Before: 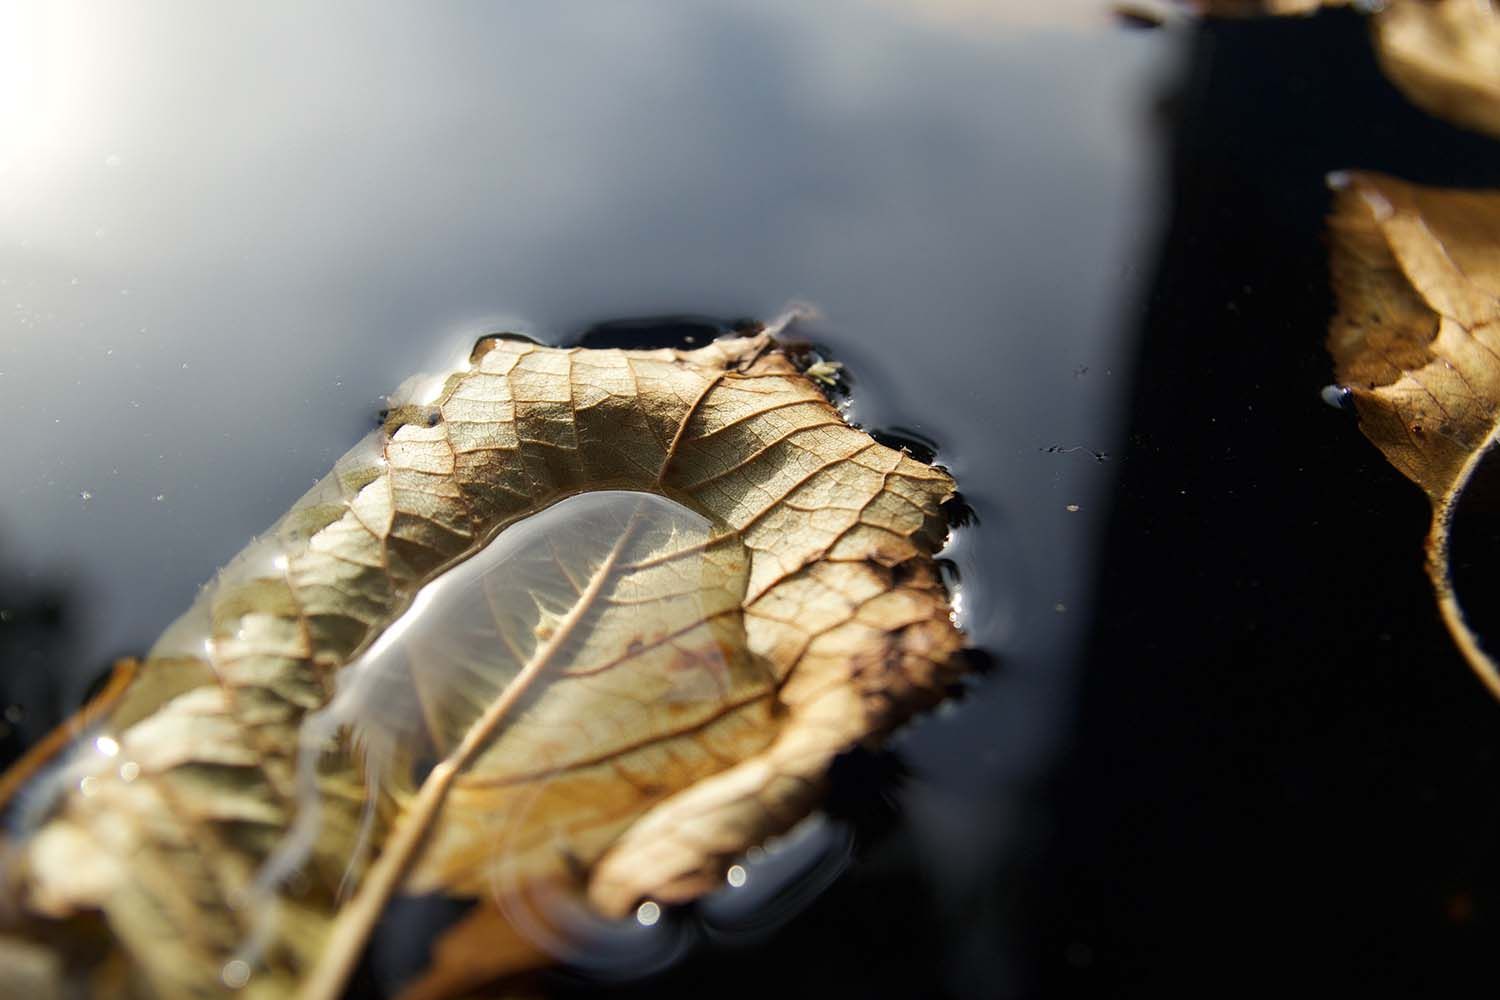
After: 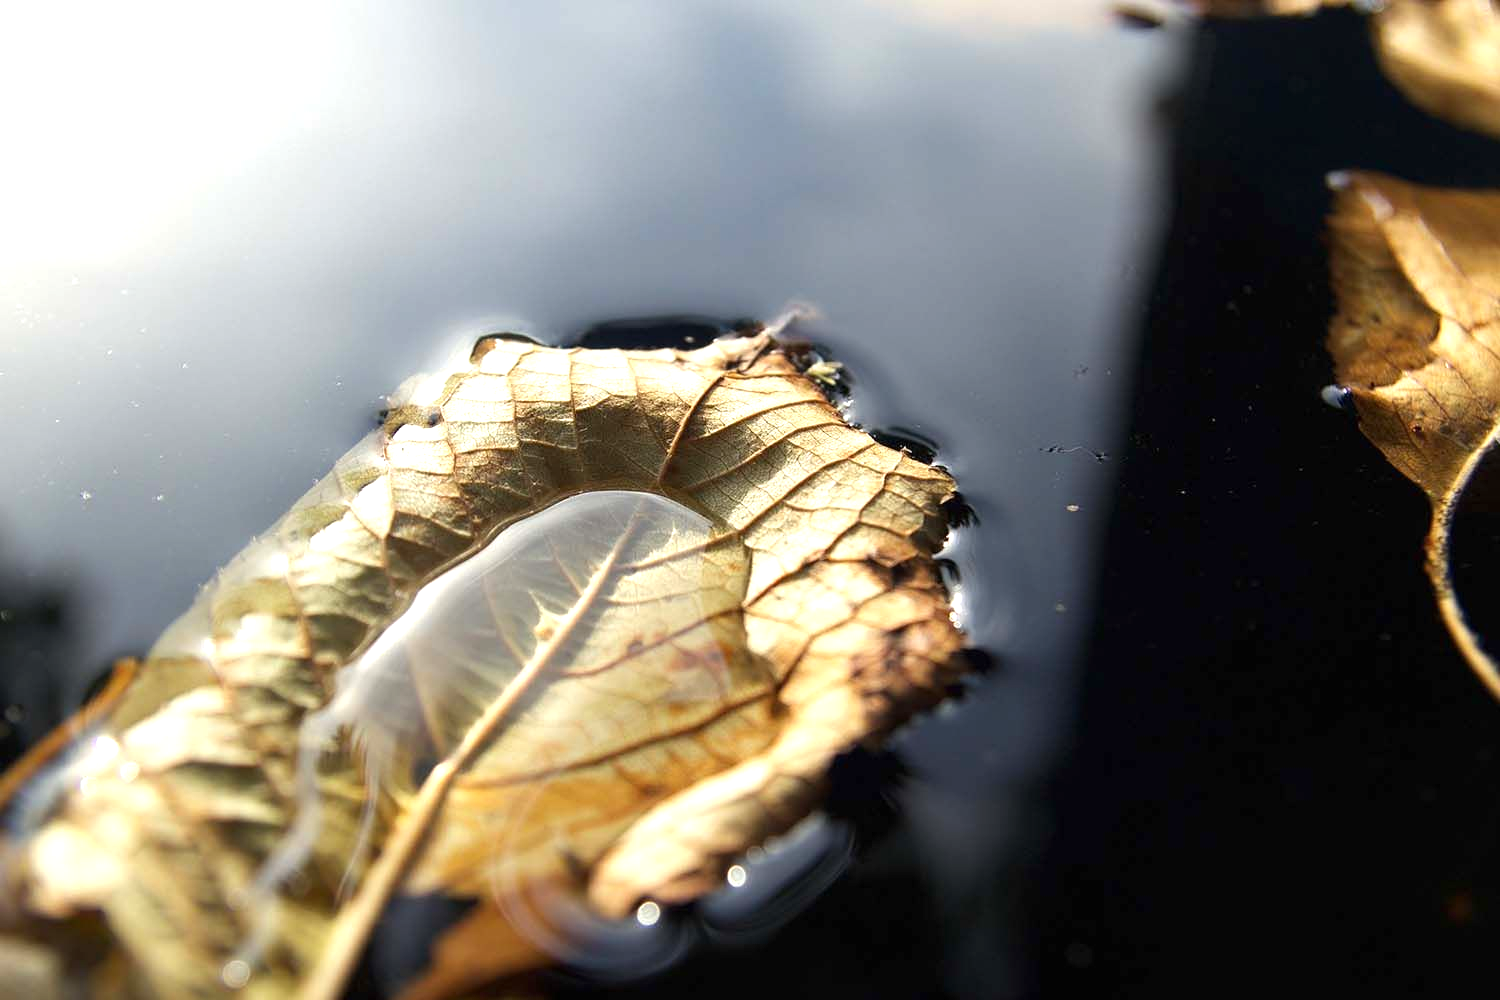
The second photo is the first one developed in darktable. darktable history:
exposure: exposure 0.694 EV, compensate highlight preservation false
